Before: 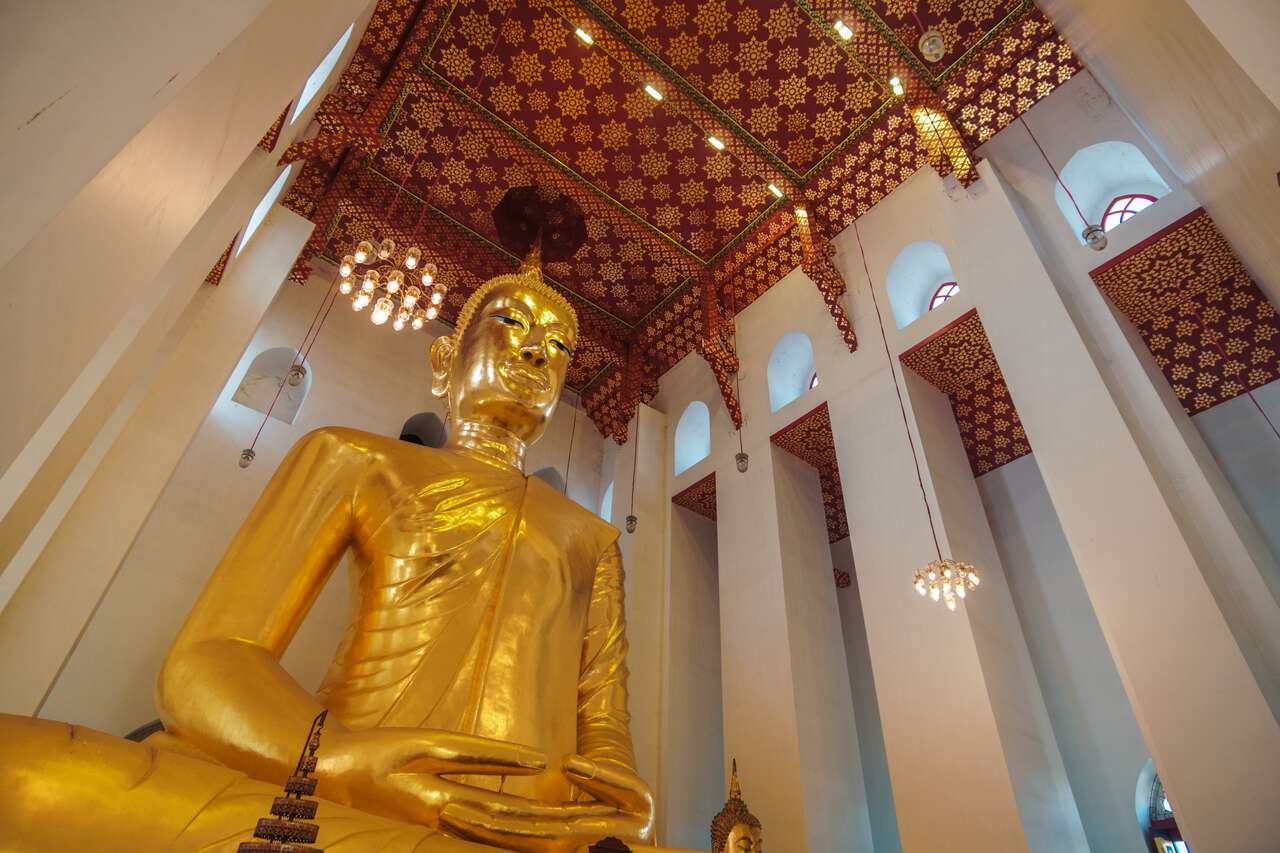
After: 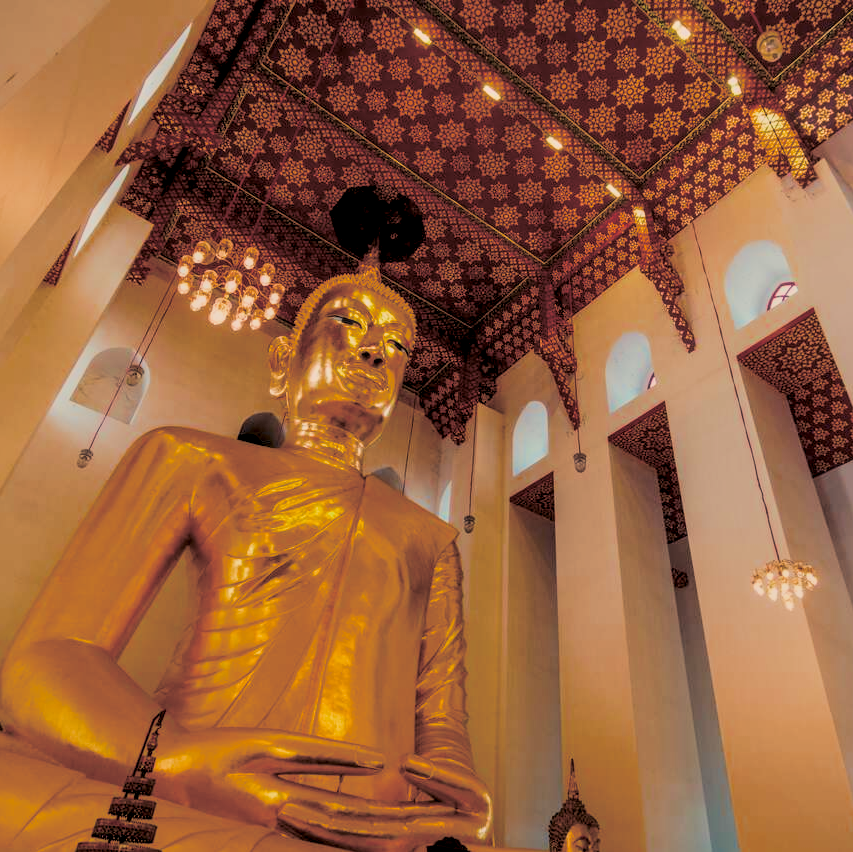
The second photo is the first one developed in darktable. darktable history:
crop and rotate: left 12.673%, right 20.66%
color balance rgb: shadows lift › luminance -21.66%, shadows lift › chroma 6.57%, shadows lift › hue 270°, power › chroma 0.68%, power › hue 60°, highlights gain › luminance 6.08%, highlights gain › chroma 1.33%, highlights gain › hue 90°, global offset › luminance -0.87%, perceptual saturation grading › global saturation 26.86%, perceptual saturation grading › highlights -28.39%, perceptual saturation grading › mid-tones 15.22%, perceptual saturation grading › shadows 33.98%, perceptual brilliance grading › highlights 10%, perceptual brilliance grading › mid-tones 5%
white balance: red 1.127, blue 0.943
filmic rgb: white relative exposure 8 EV, threshold 3 EV, hardness 2.44, latitude 10.07%, contrast 0.72, highlights saturation mix 10%, shadows ↔ highlights balance 1.38%, color science v4 (2020), enable highlight reconstruction true
haze removal: strength -0.1, adaptive false
local contrast: detail 135%, midtone range 0.75
split-toning: shadows › hue 36°, shadows › saturation 0.05, highlights › hue 10.8°, highlights › saturation 0.15, compress 40%
